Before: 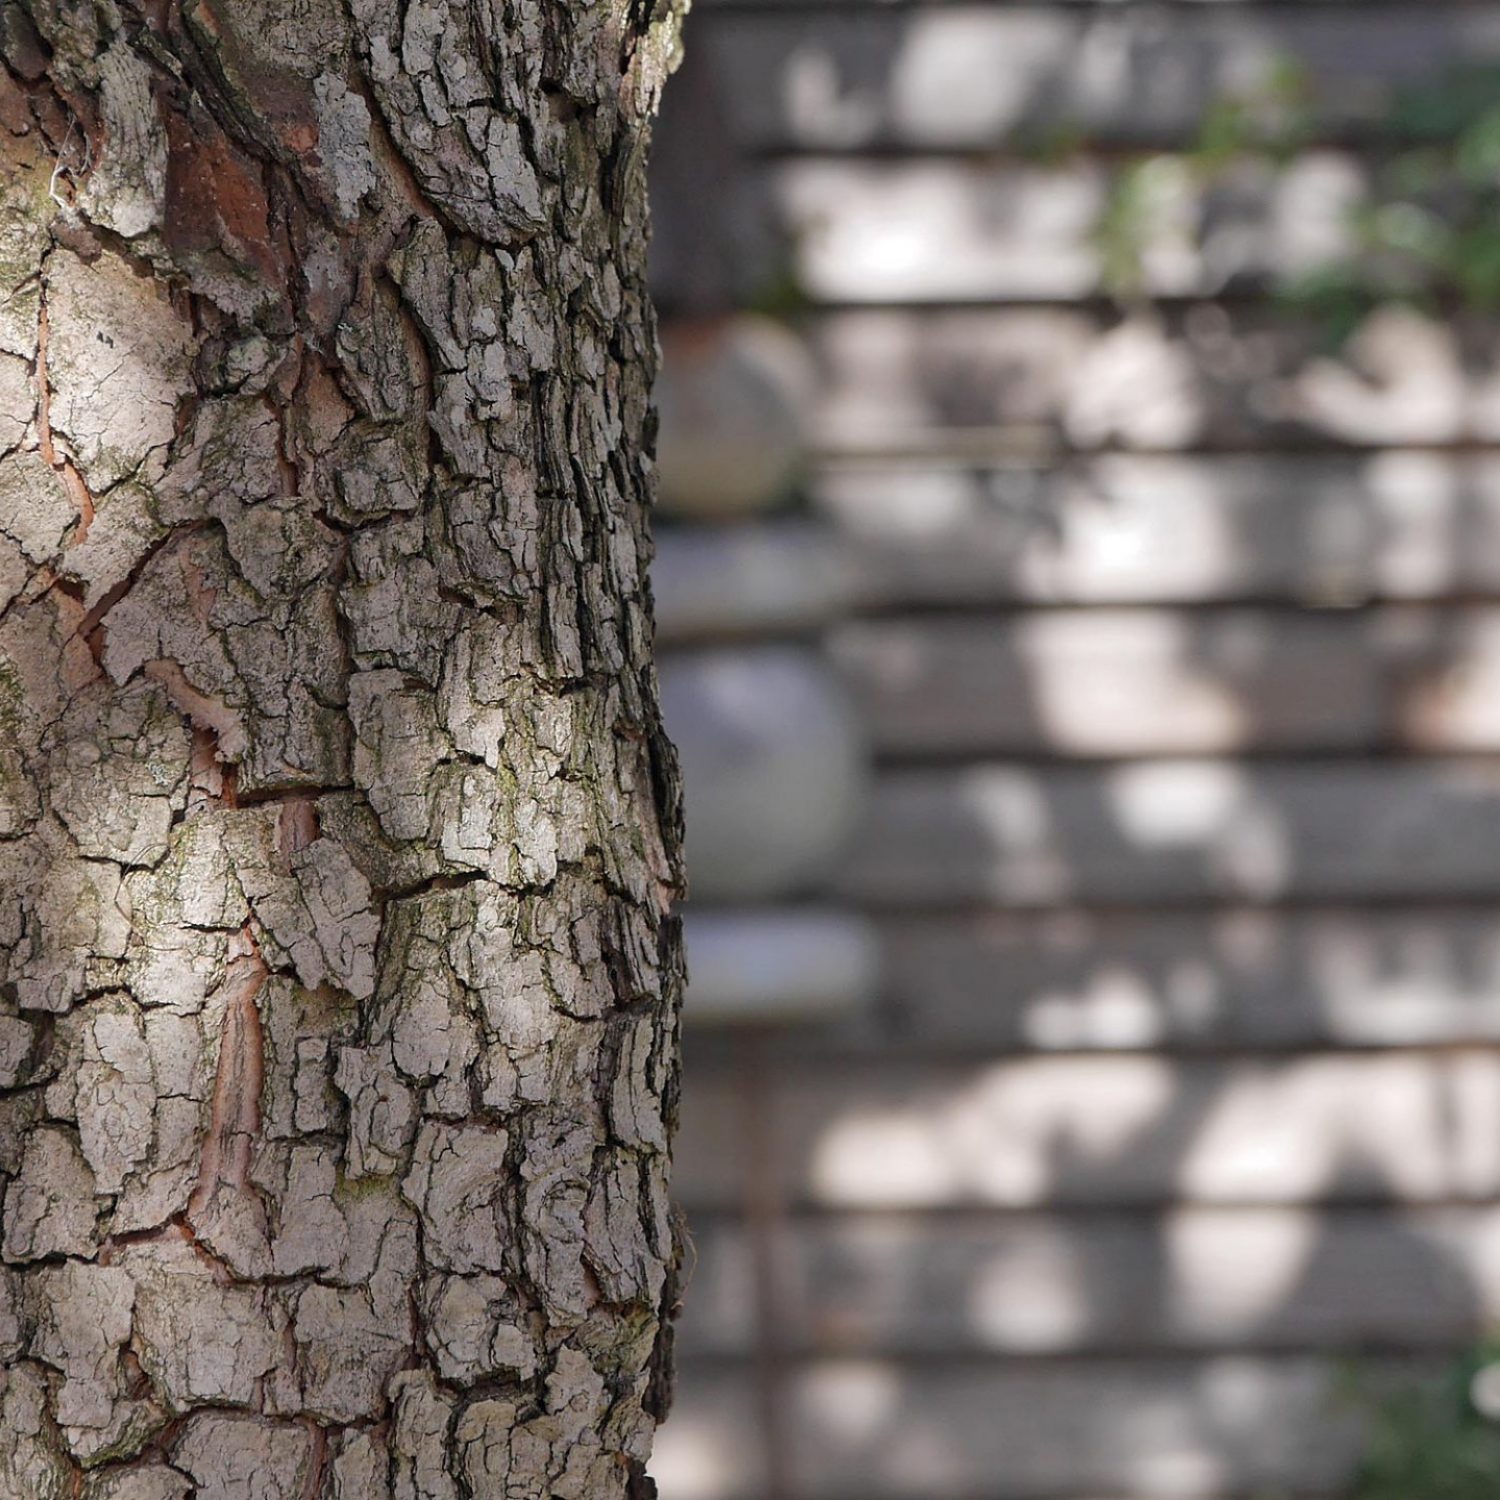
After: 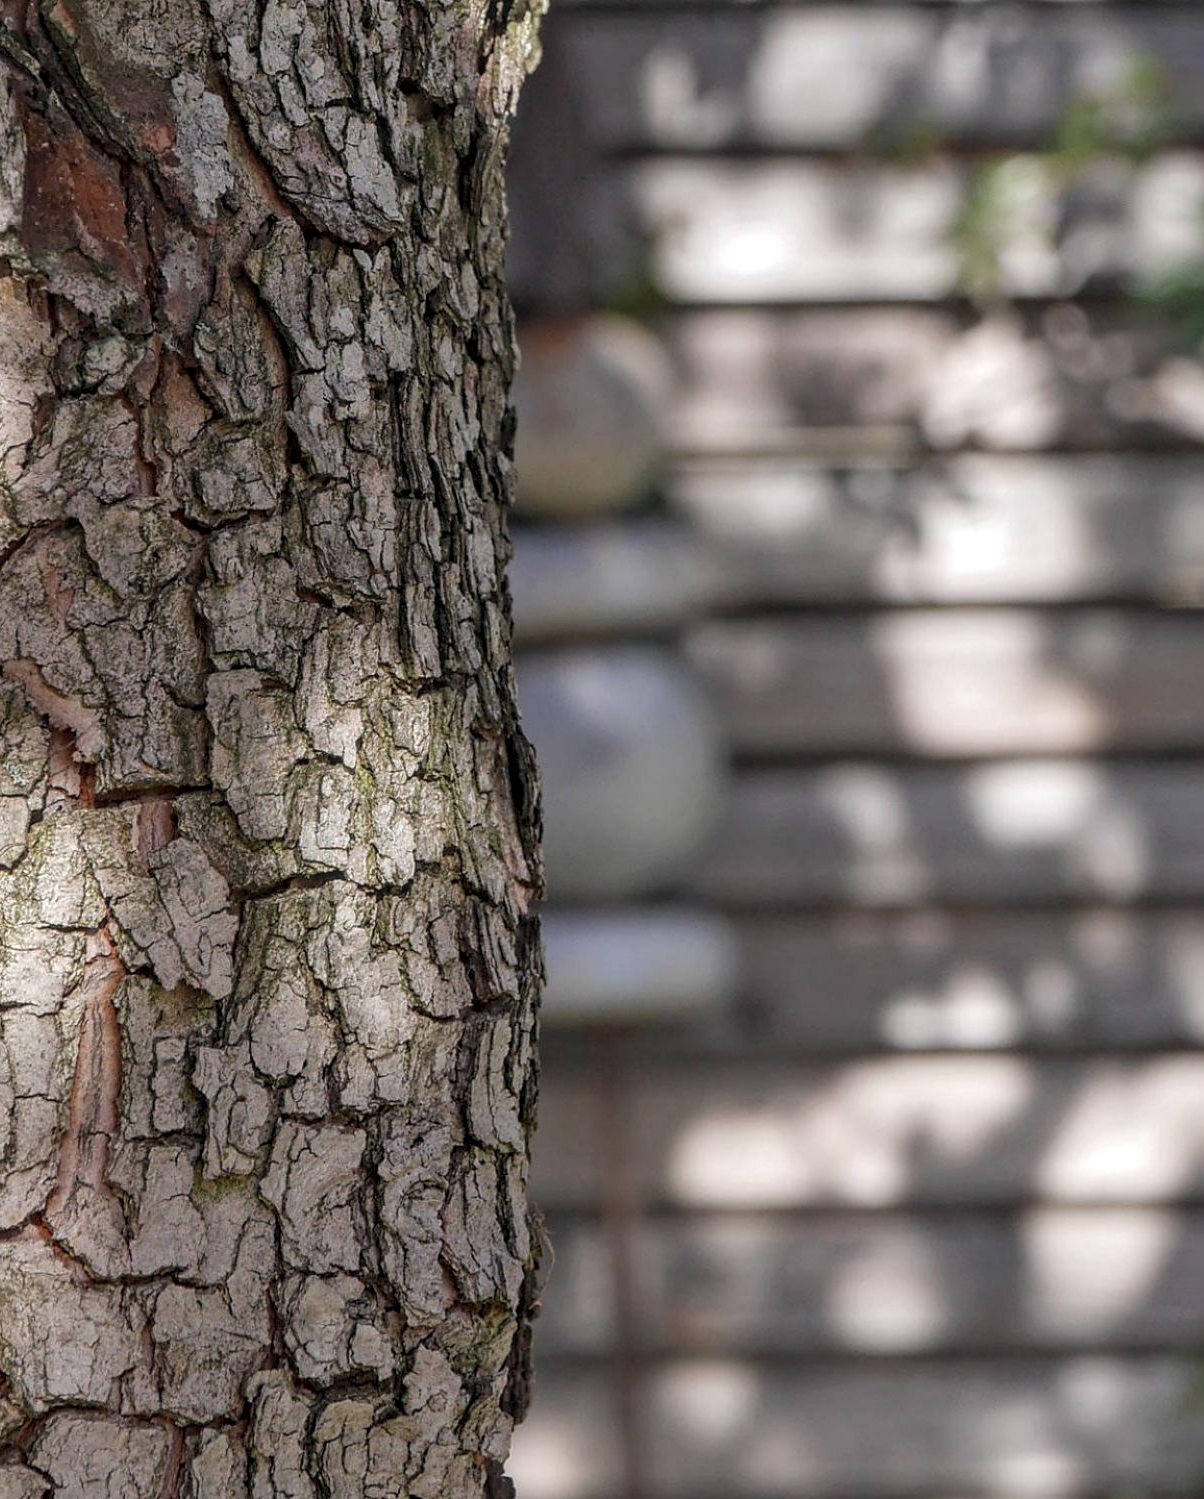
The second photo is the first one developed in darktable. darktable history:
crop and rotate: left 9.482%, right 10.231%
local contrast: highlights 5%, shadows 6%, detail 134%
